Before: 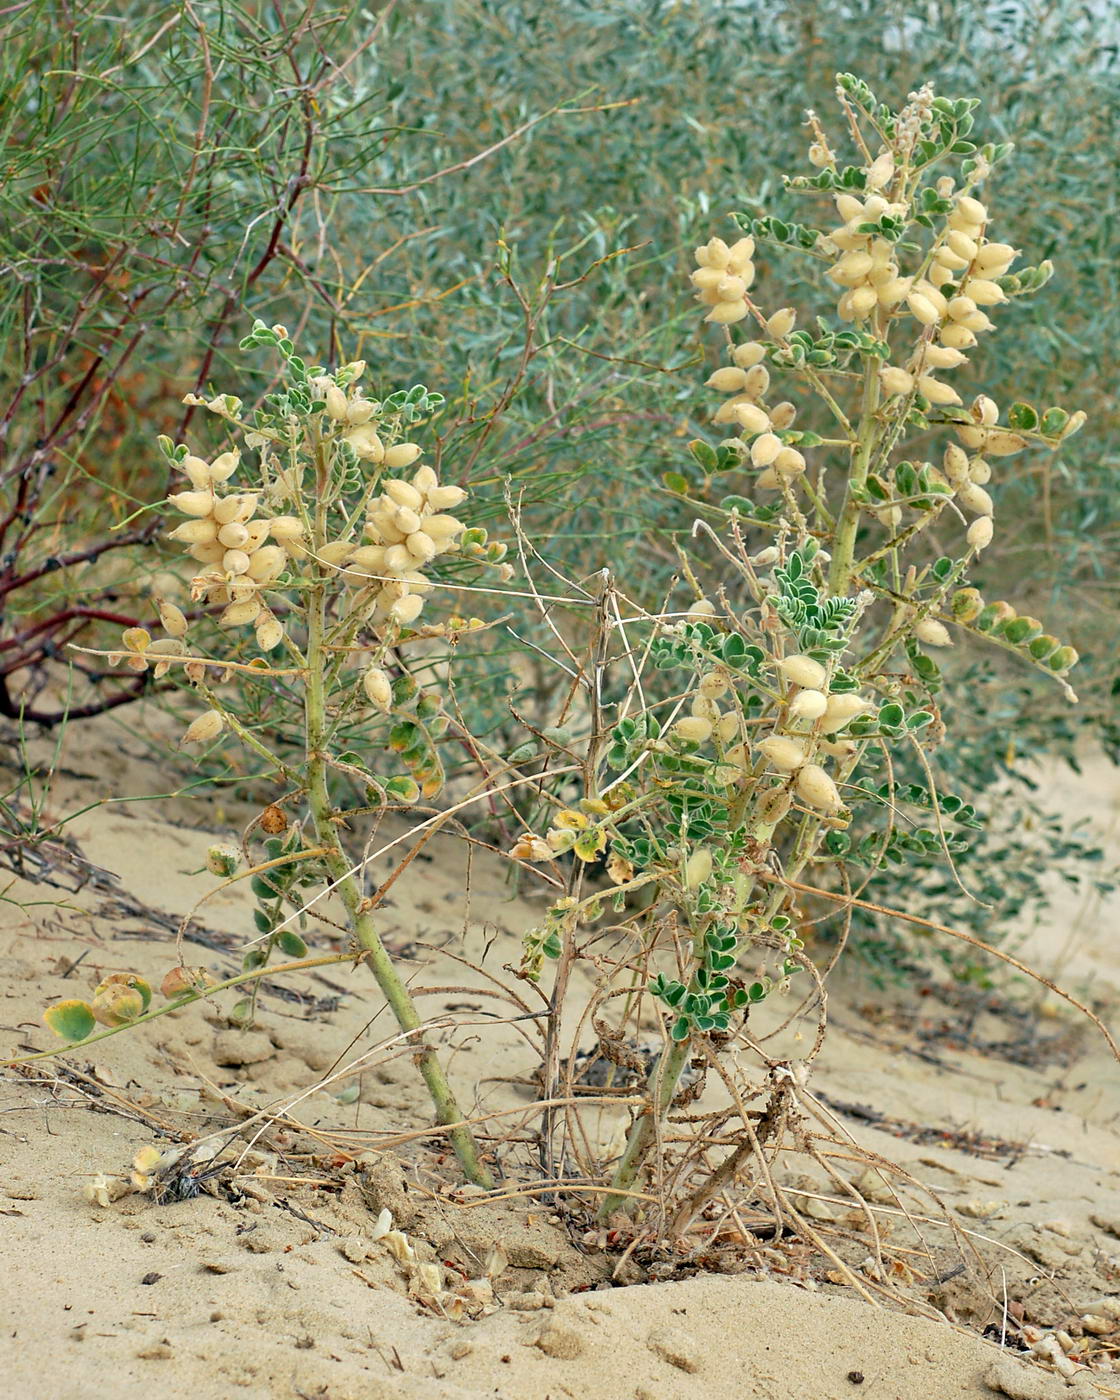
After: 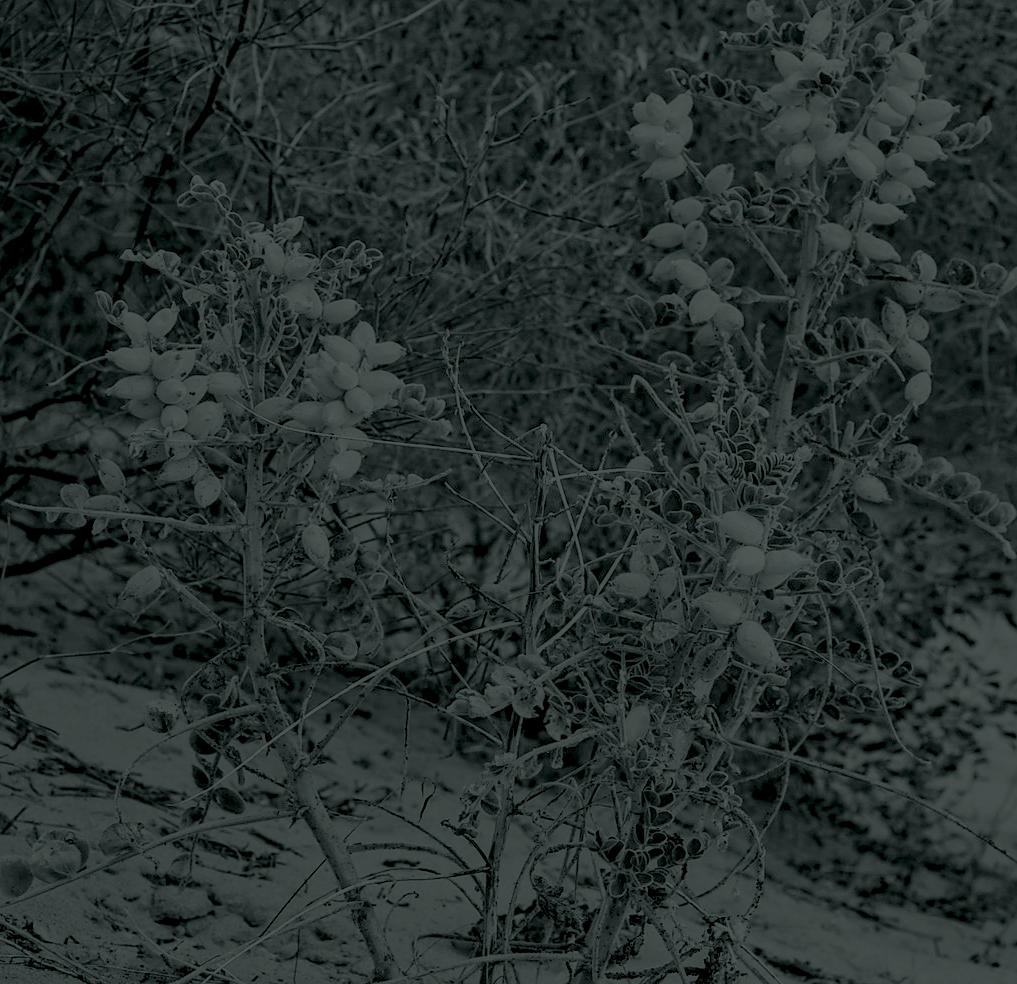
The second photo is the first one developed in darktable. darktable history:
crop: left 5.596%, top 10.314%, right 3.534%, bottom 19.395%
colorize: hue 90°, saturation 19%, lightness 1.59%, version 1
rgb levels: levels [[0.013, 0.434, 0.89], [0, 0.5, 1], [0, 0.5, 1]]
haze removal: compatibility mode true, adaptive false
filmic rgb: black relative exposure -5 EV, hardness 2.88, contrast 1.3, highlights saturation mix -30%
sharpen: amount 0.2
local contrast: on, module defaults
